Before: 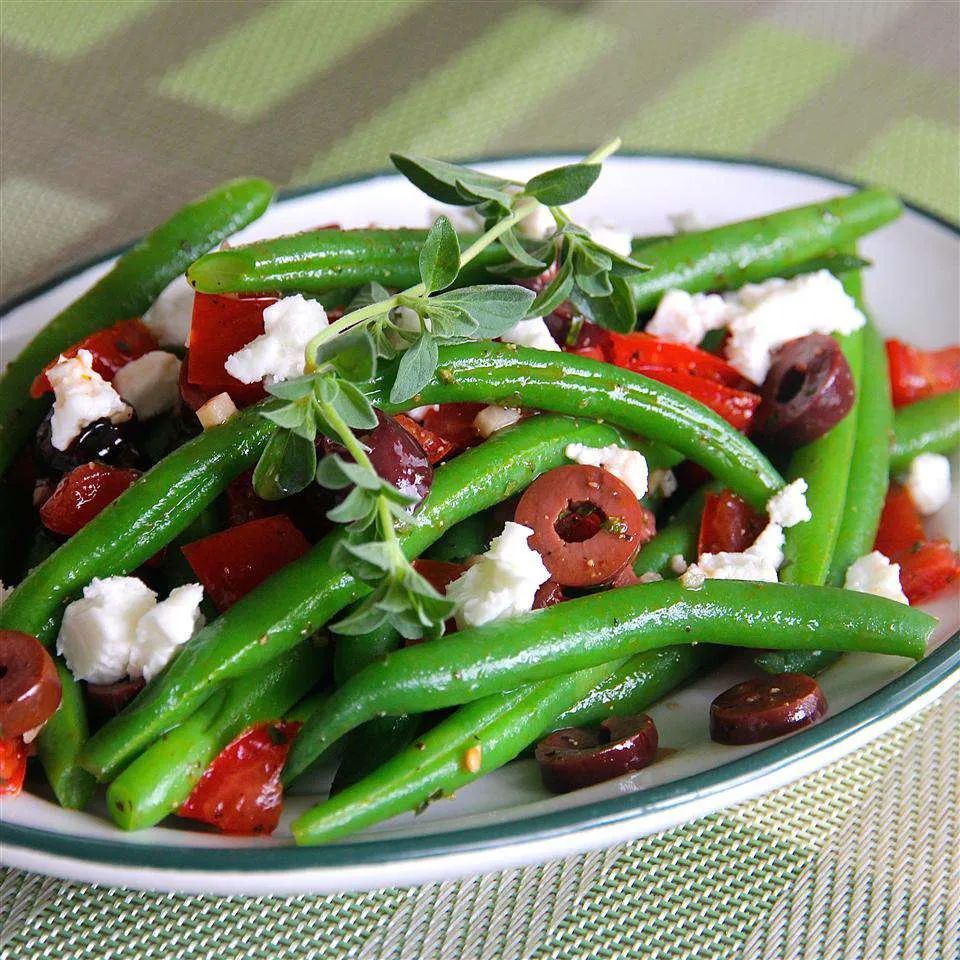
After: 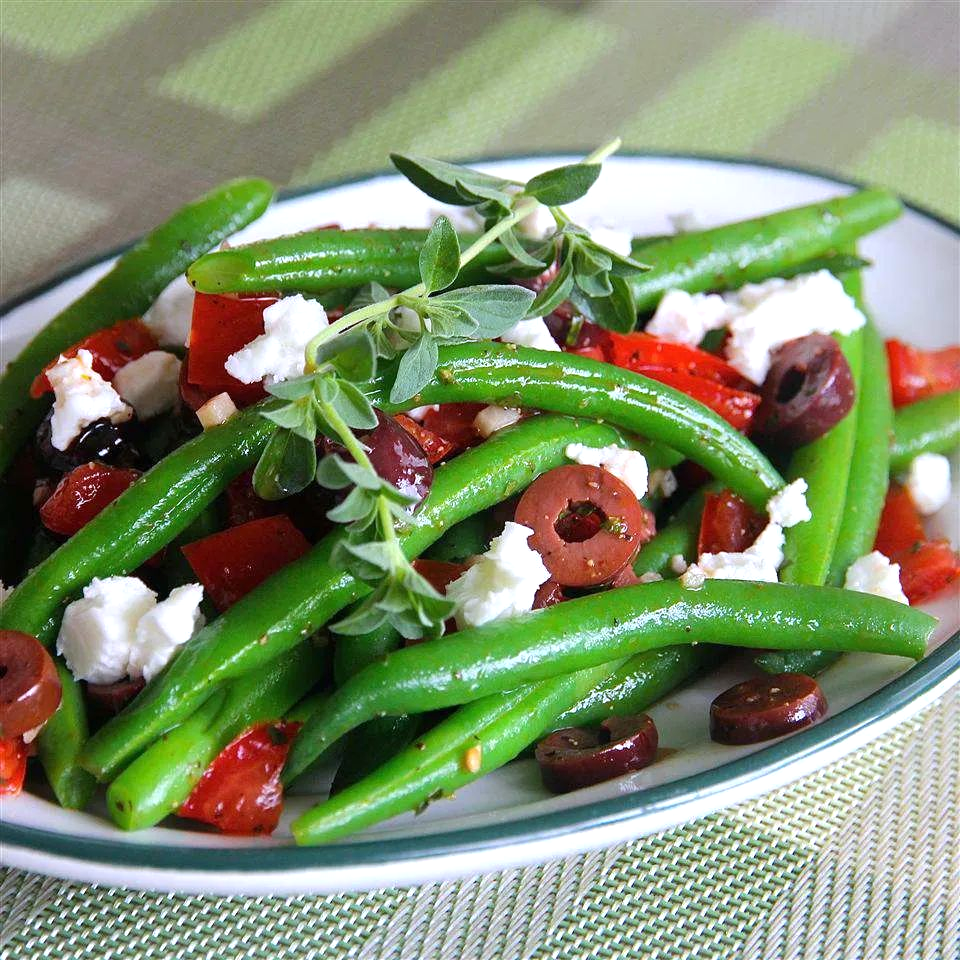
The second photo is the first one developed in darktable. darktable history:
white balance: red 0.967, blue 1.049
exposure: exposure 0.2 EV, compensate highlight preservation false
